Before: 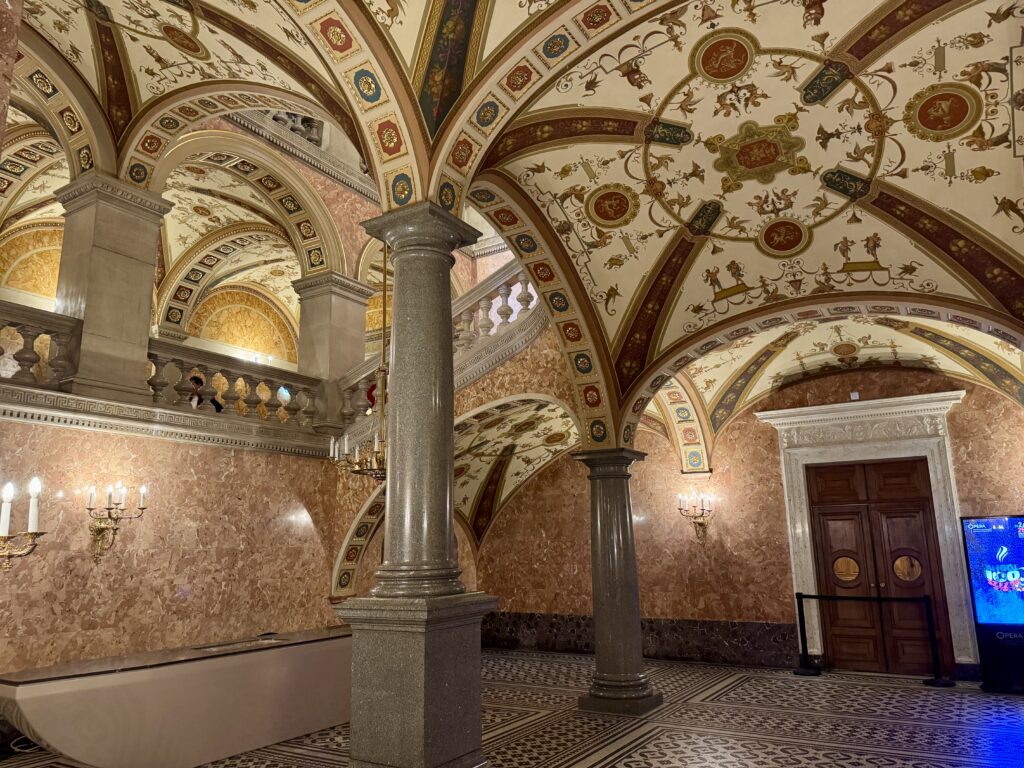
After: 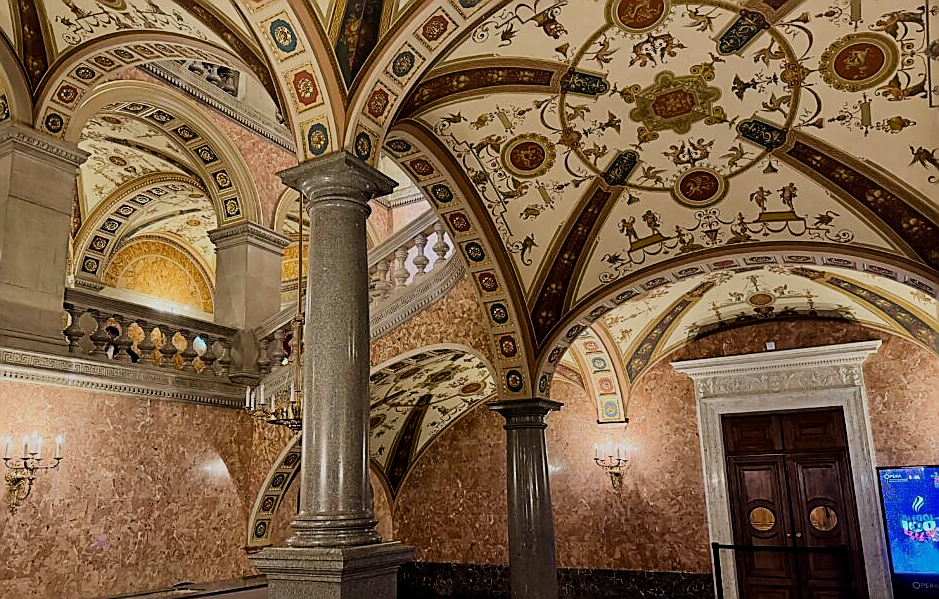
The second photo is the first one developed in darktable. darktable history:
crop: left 8.237%, top 6.624%, bottom 15.338%
sharpen: radius 1.42, amount 1.241, threshold 0.656
filmic rgb: middle gray luminance 28.83%, black relative exposure -10.27 EV, white relative exposure 5.49 EV, target black luminance 0%, hardness 3.92, latitude 1.12%, contrast 1.126, highlights saturation mix 3.64%, shadows ↔ highlights balance 15.64%
